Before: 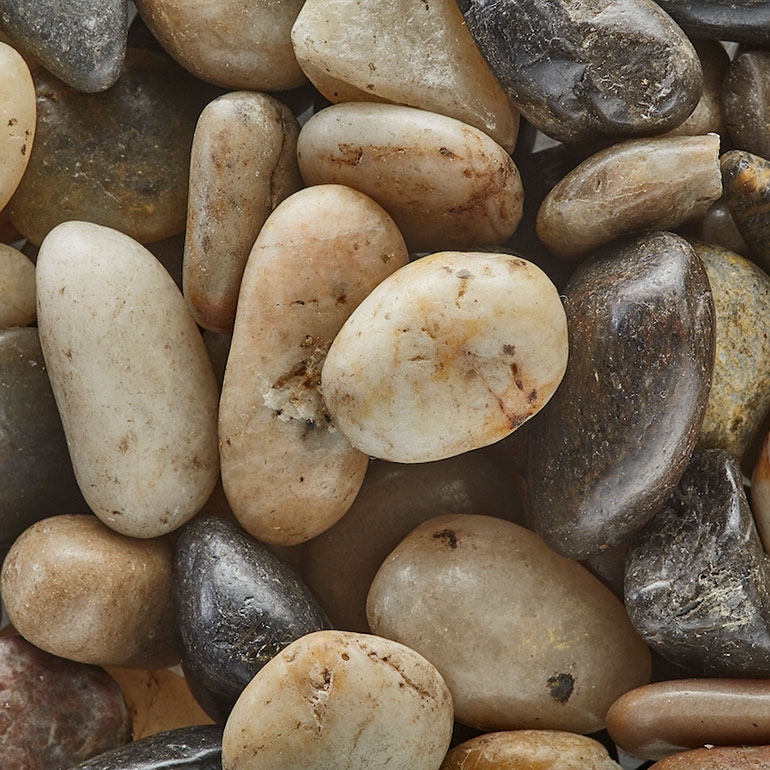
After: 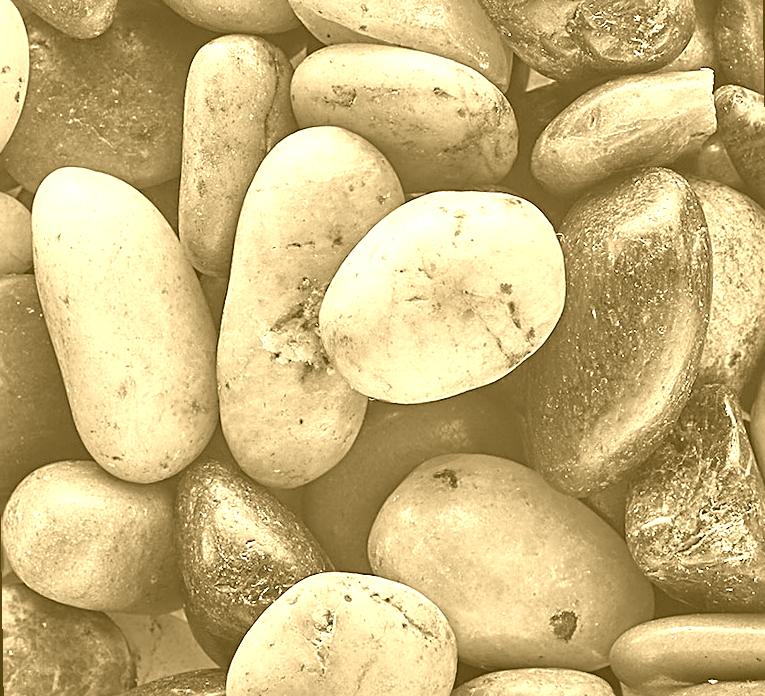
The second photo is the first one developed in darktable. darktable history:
sharpen: radius 2.531, amount 0.628
rotate and perspective: rotation -1°, crop left 0.011, crop right 0.989, crop top 0.025, crop bottom 0.975
colorize: hue 36°, source mix 100%
crop and rotate: top 6.25%
